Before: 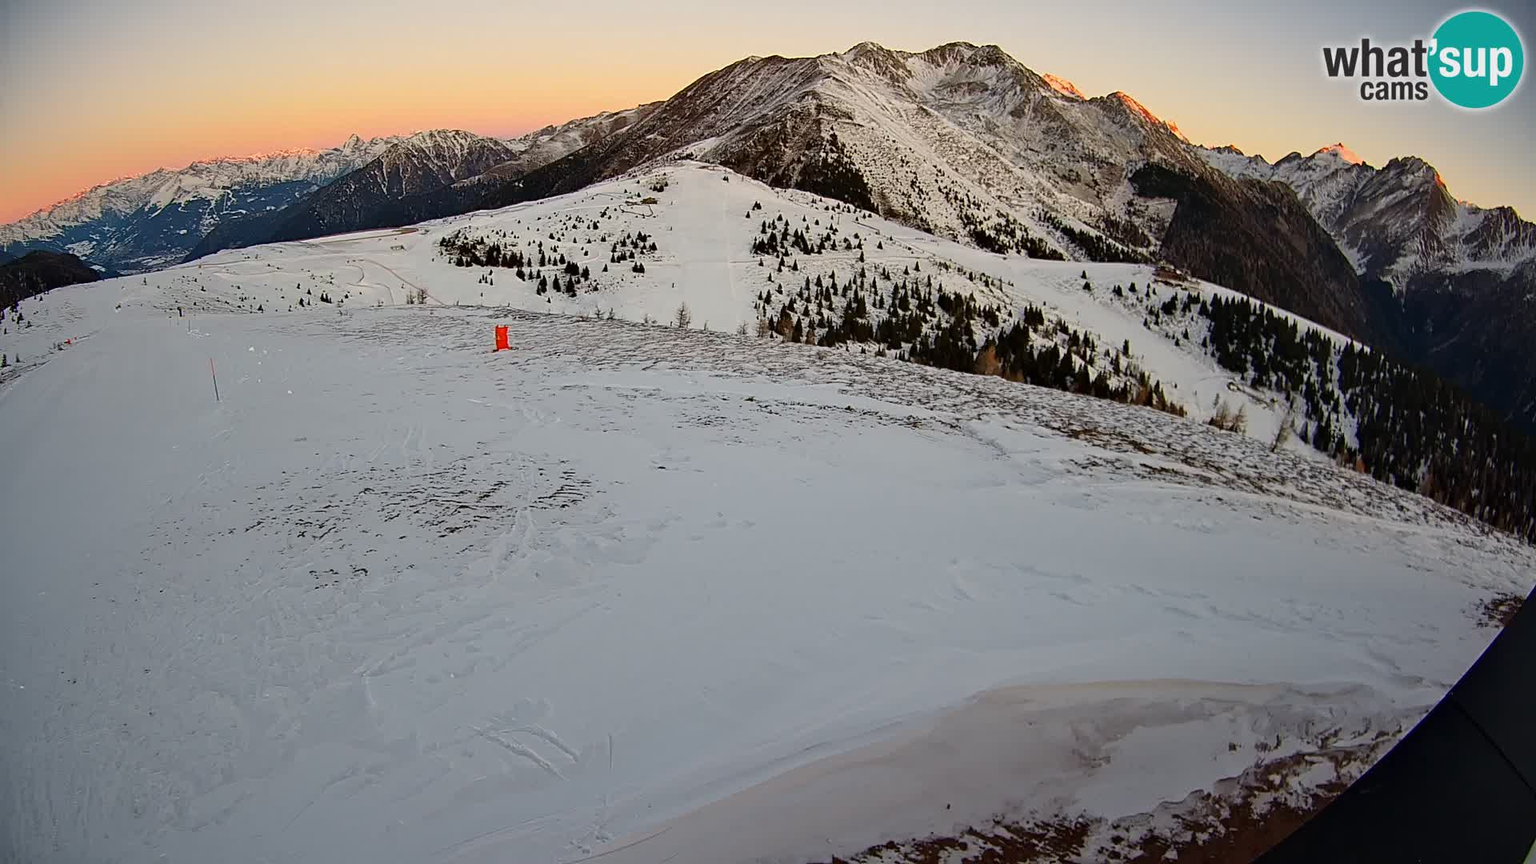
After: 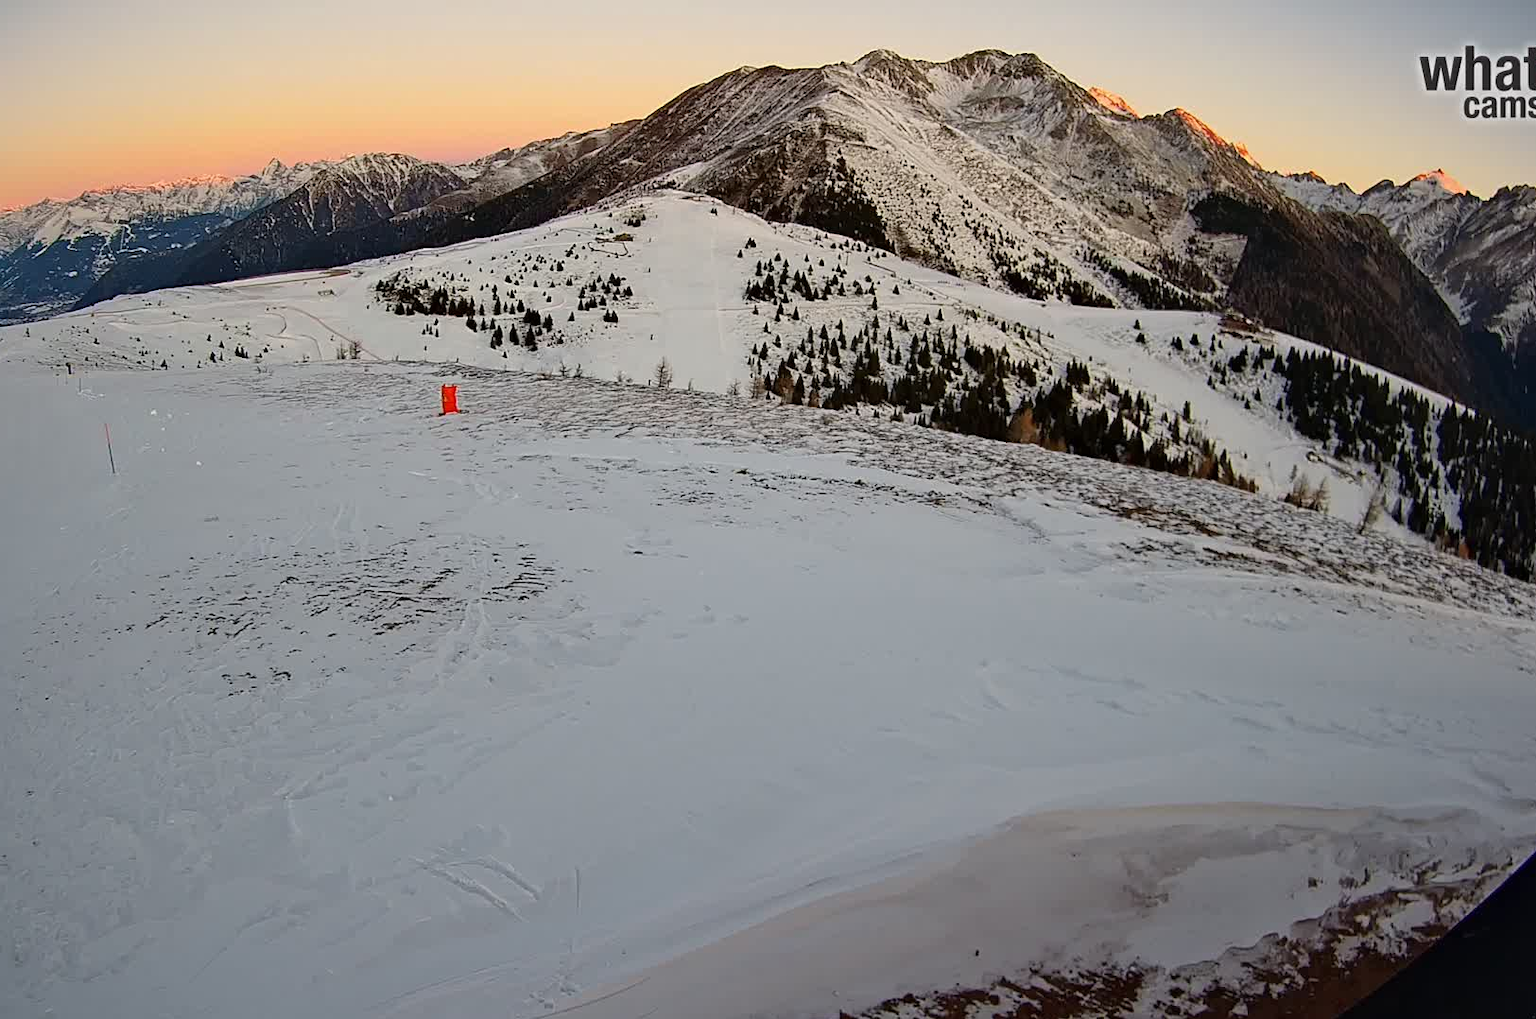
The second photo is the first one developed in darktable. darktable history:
crop: left 7.966%, right 7.386%
